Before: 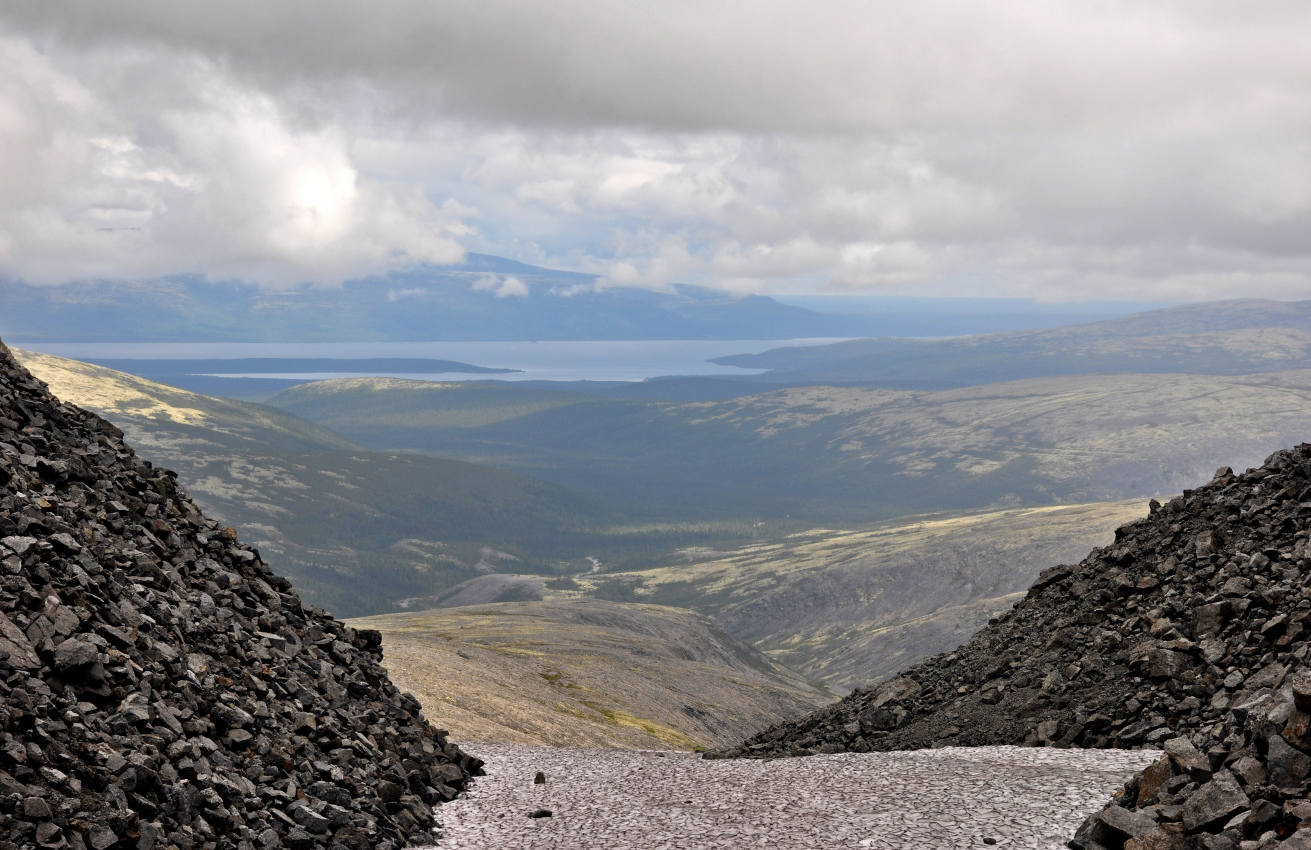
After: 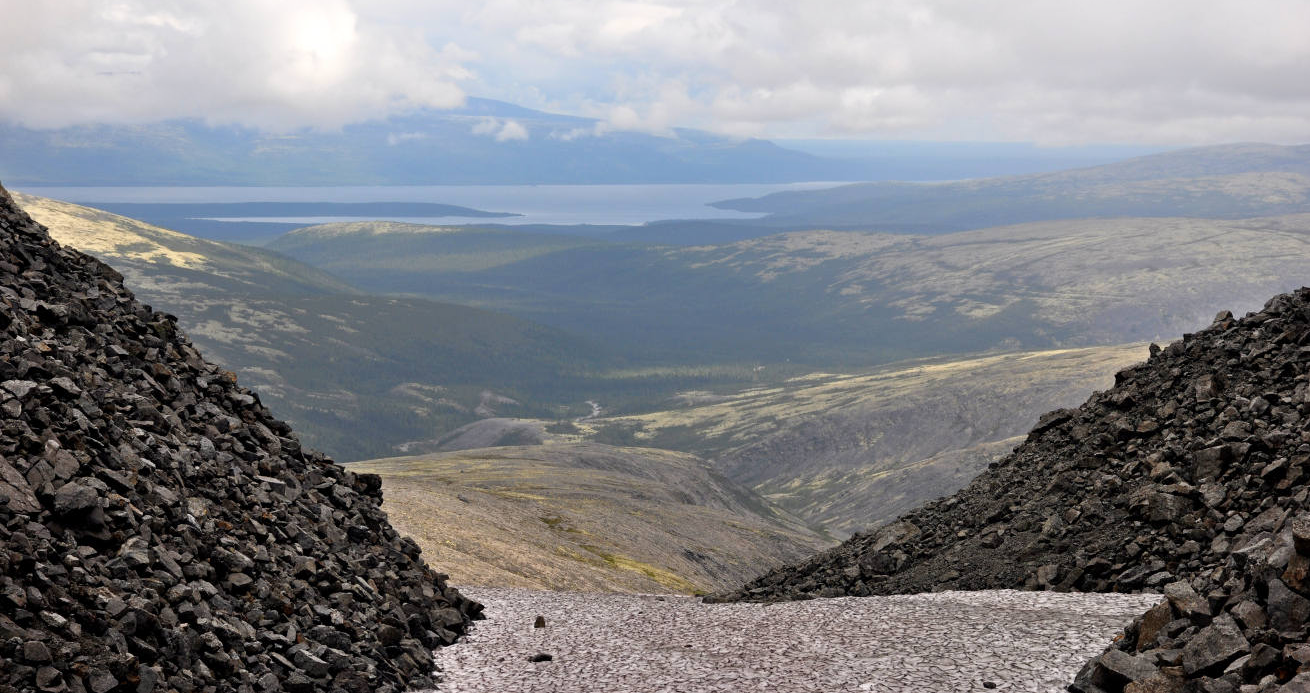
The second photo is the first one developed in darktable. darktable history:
shadows and highlights: shadows -25.03, highlights 50.66, soften with gaussian
crop and rotate: top 18.411%
